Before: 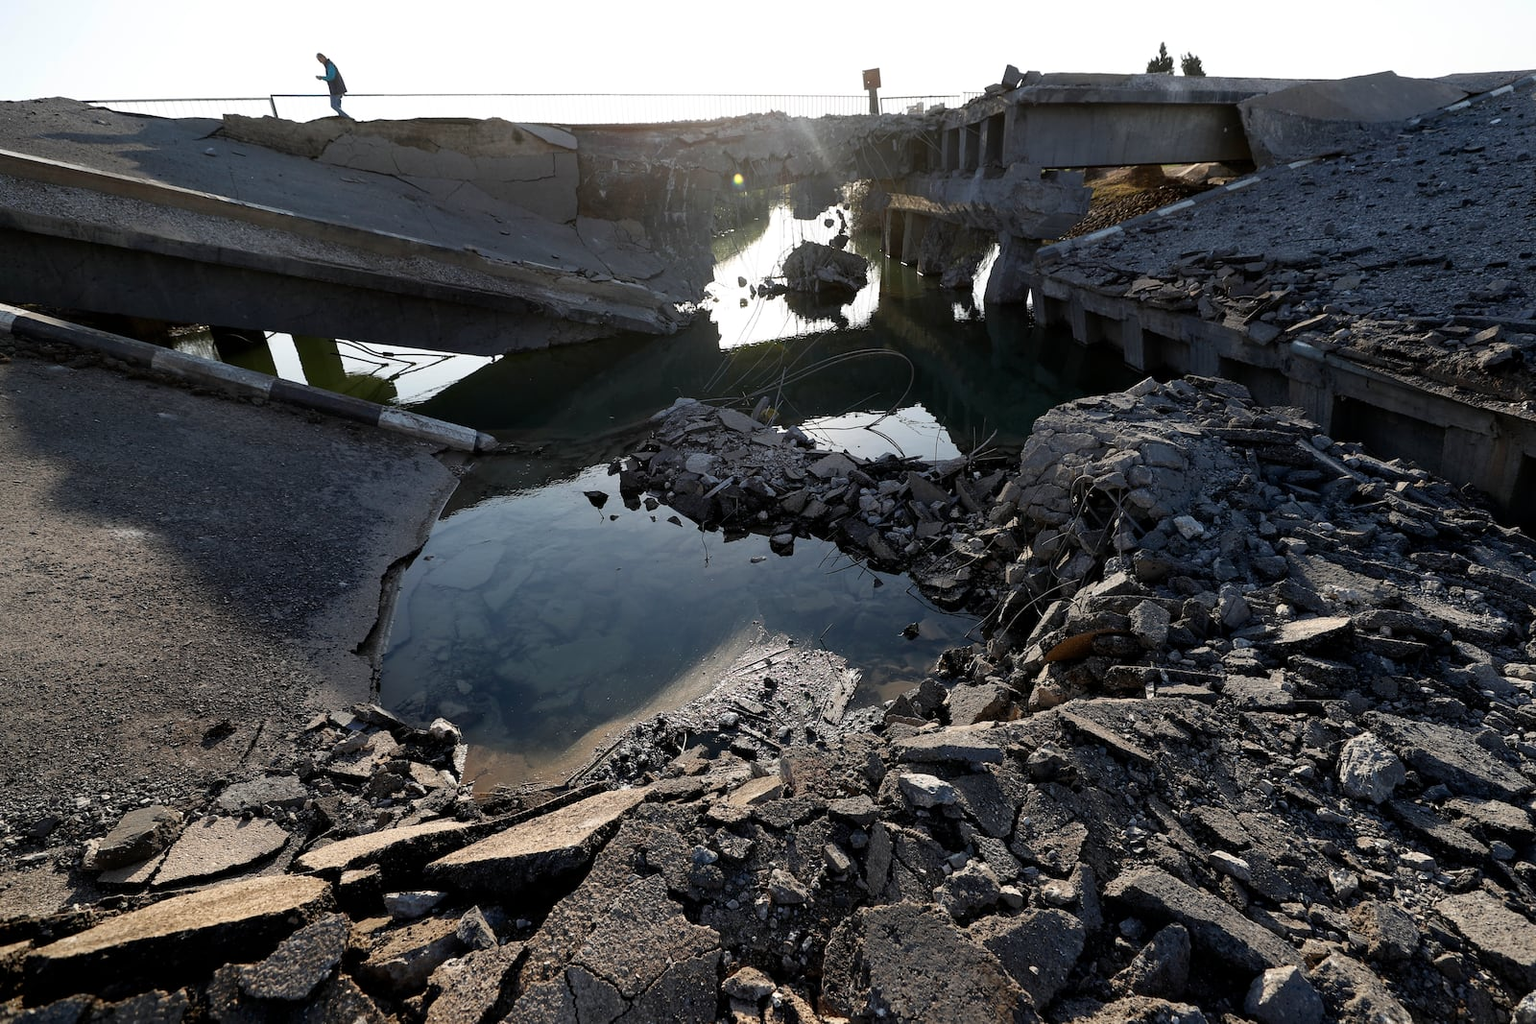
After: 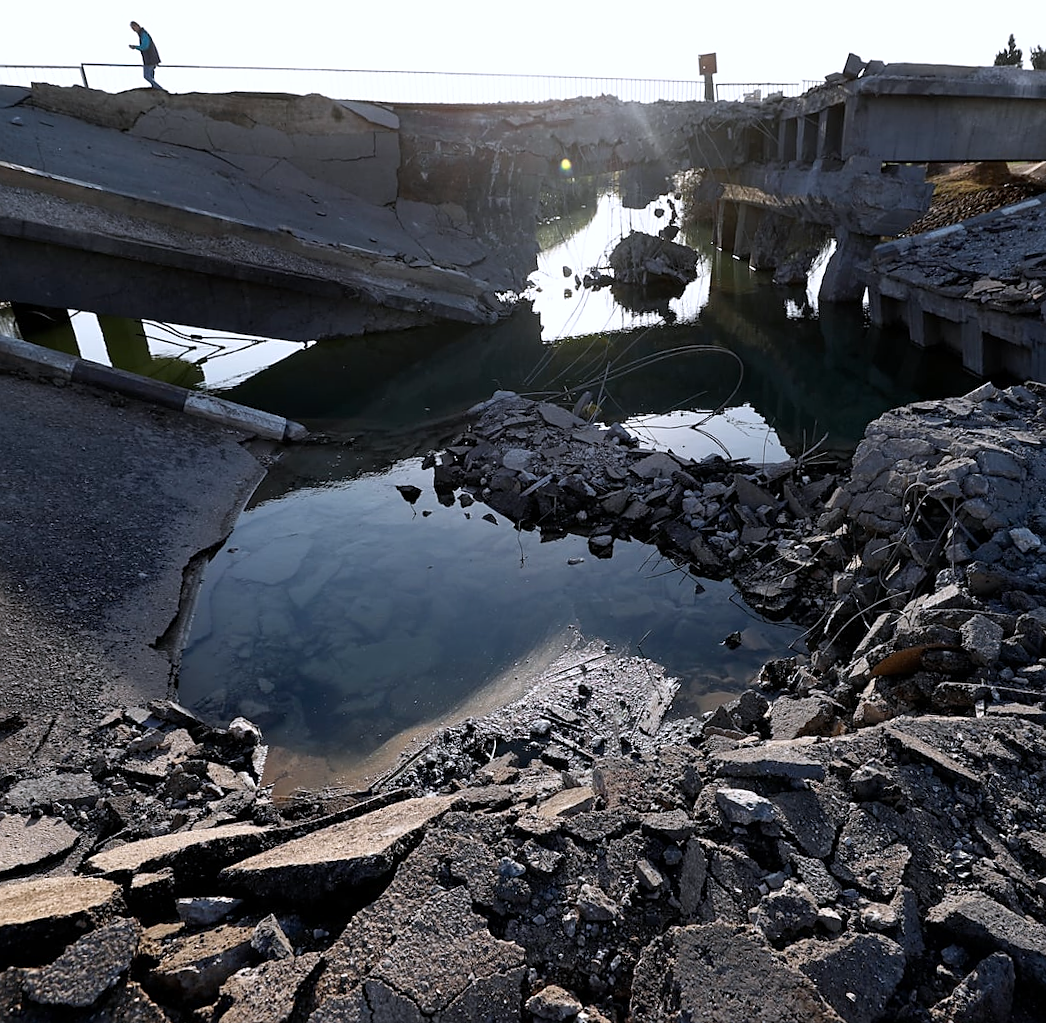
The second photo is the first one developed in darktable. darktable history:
color calibration: illuminant as shot in camera, x 0.358, y 0.373, temperature 4628.91 K
crop and rotate: left 12.673%, right 20.66%
sharpen: radius 1.864, amount 0.398, threshold 1.271
rotate and perspective: rotation 1.57°, crop left 0.018, crop right 0.982, crop top 0.039, crop bottom 0.961
